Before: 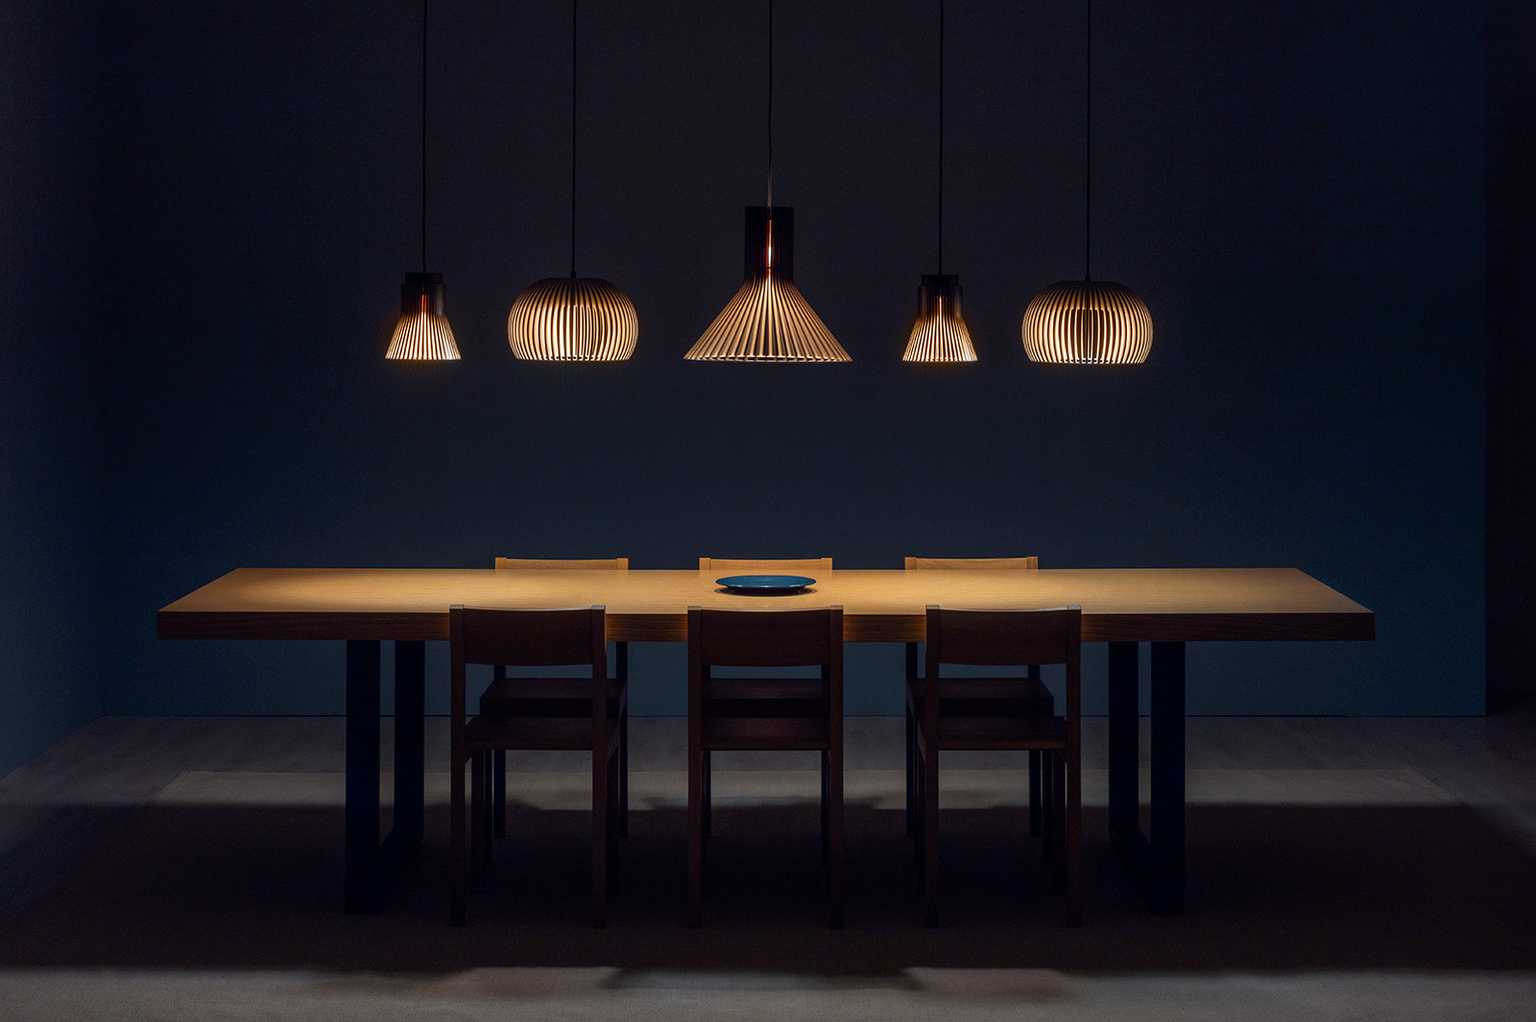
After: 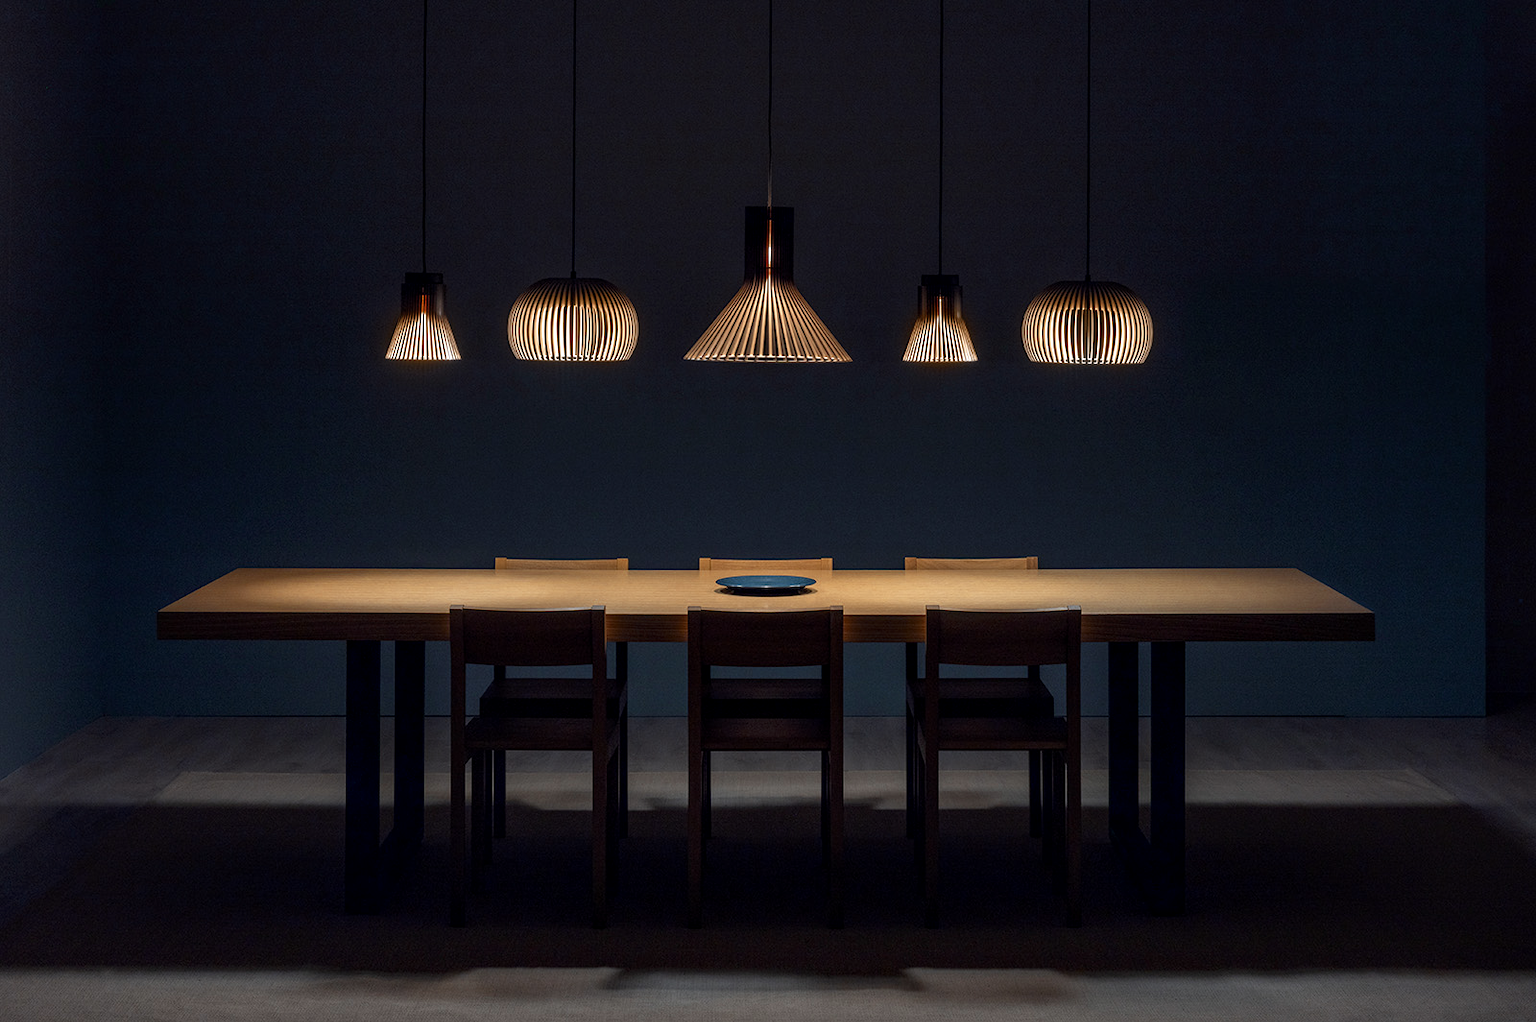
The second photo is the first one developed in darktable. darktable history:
color zones: curves: ch0 [(0, 0.5) (0.125, 0.4) (0.25, 0.5) (0.375, 0.4) (0.5, 0.4) (0.625, 0.6) (0.75, 0.6) (0.875, 0.5)]; ch1 [(0, 0.35) (0.125, 0.45) (0.25, 0.35) (0.375, 0.35) (0.5, 0.35) (0.625, 0.35) (0.75, 0.45) (0.875, 0.35)]; ch2 [(0, 0.6) (0.125, 0.5) (0.25, 0.5) (0.375, 0.6) (0.5, 0.6) (0.625, 0.5) (0.75, 0.5) (0.875, 0.5)]
contrast equalizer: octaves 7, y [[0.6 ×6], [0.55 ×6], [0 ×6], [0 ×6], [0 ×6]], mix 0.35
